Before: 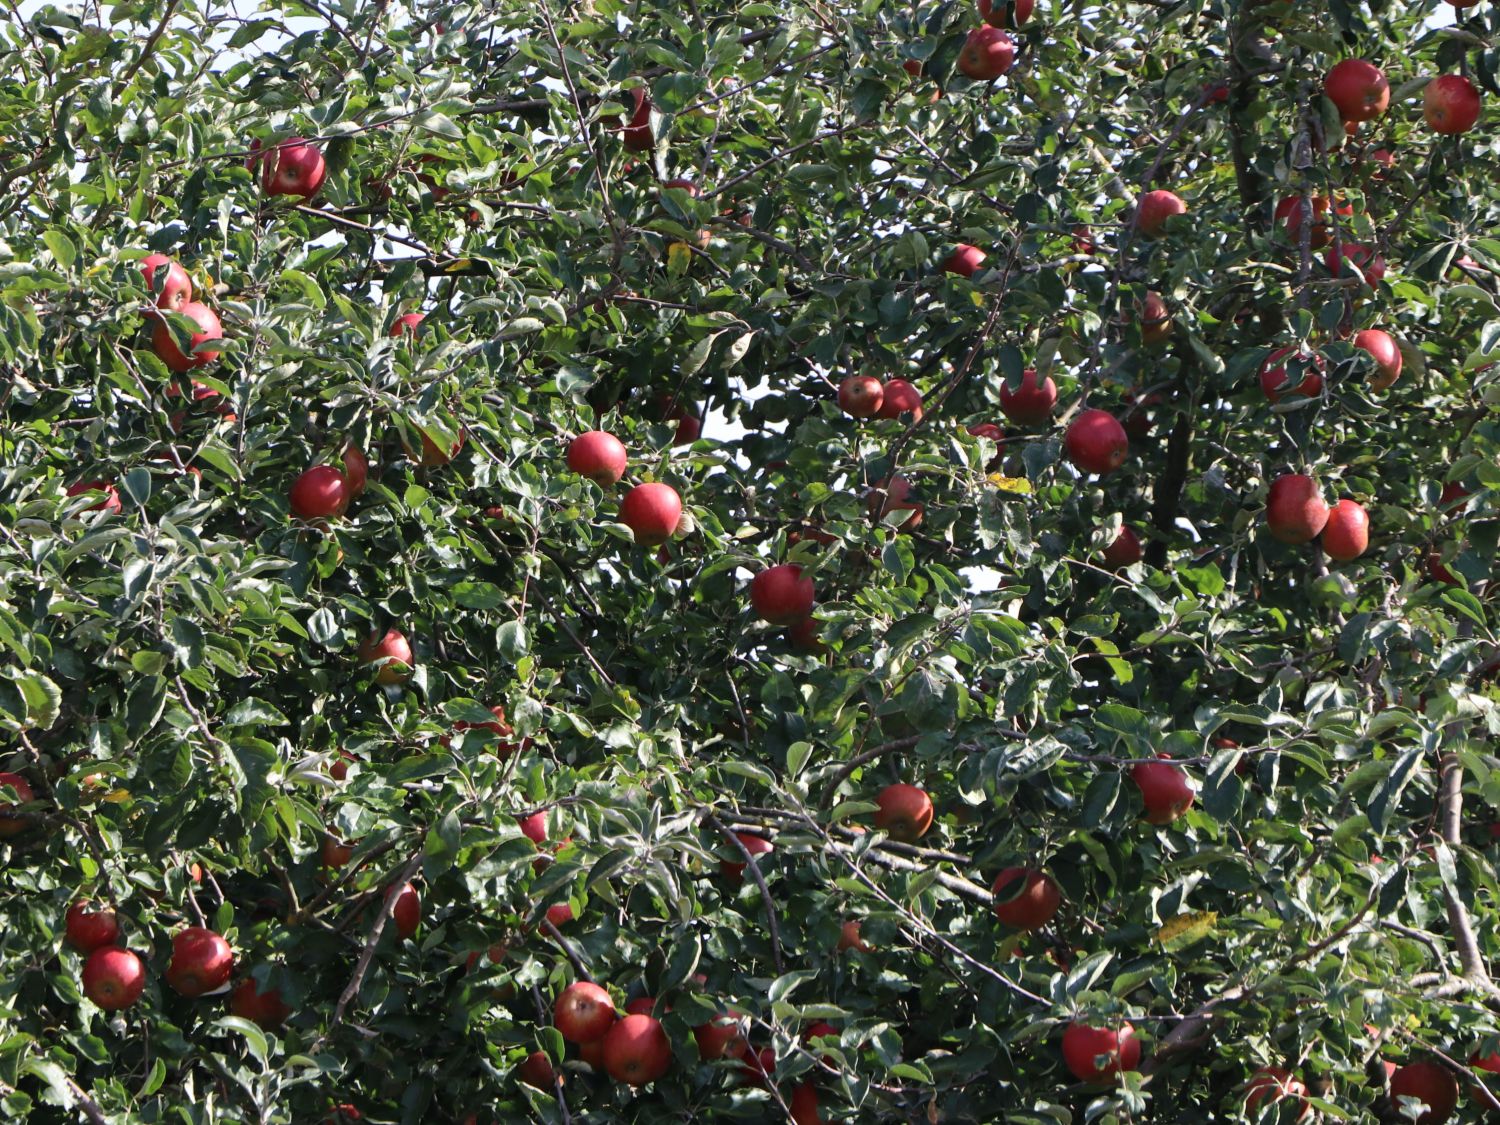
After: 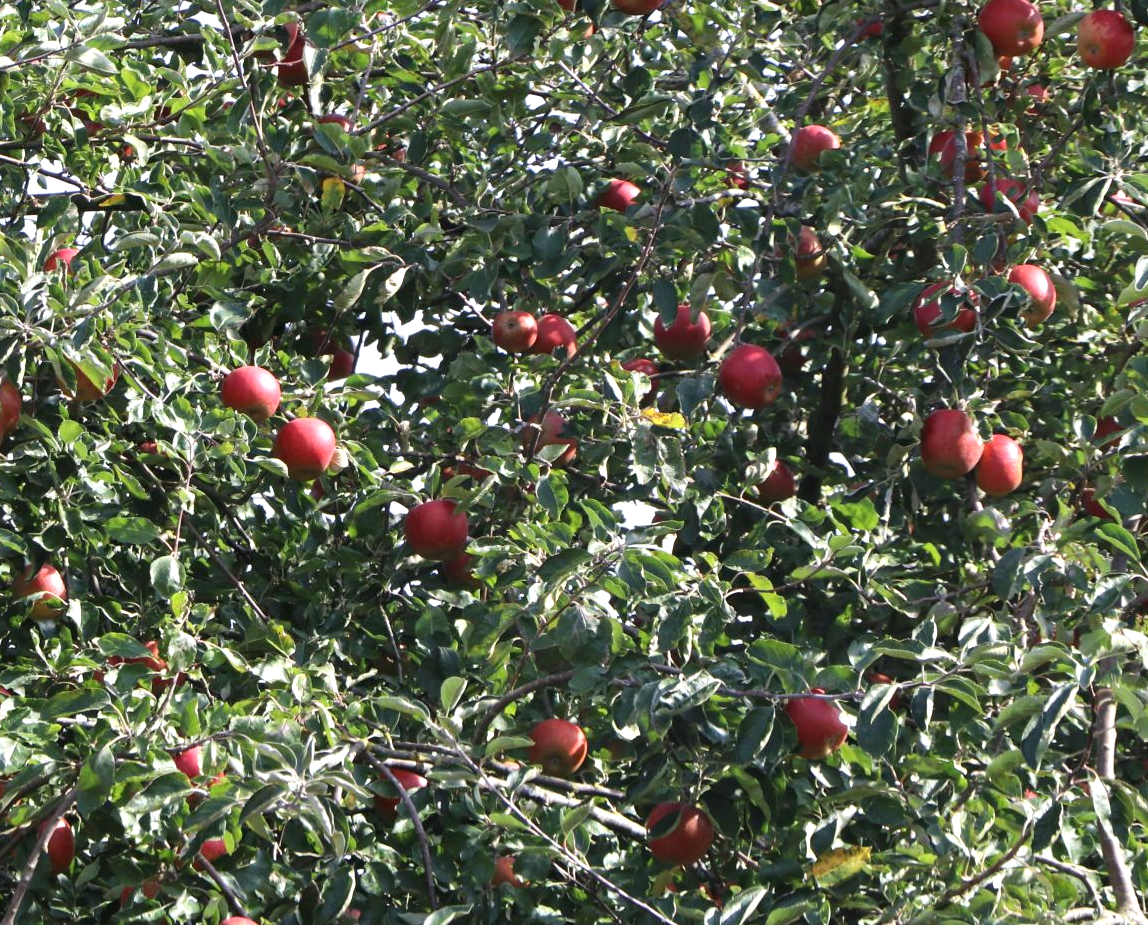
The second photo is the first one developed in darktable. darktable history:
exposure: black level correction 0, exposure 0.5 EV, compensate exposure bias true, compensate highlight preservation false
crop: left 23.095%, top 5.827%, bottom 11.854%
